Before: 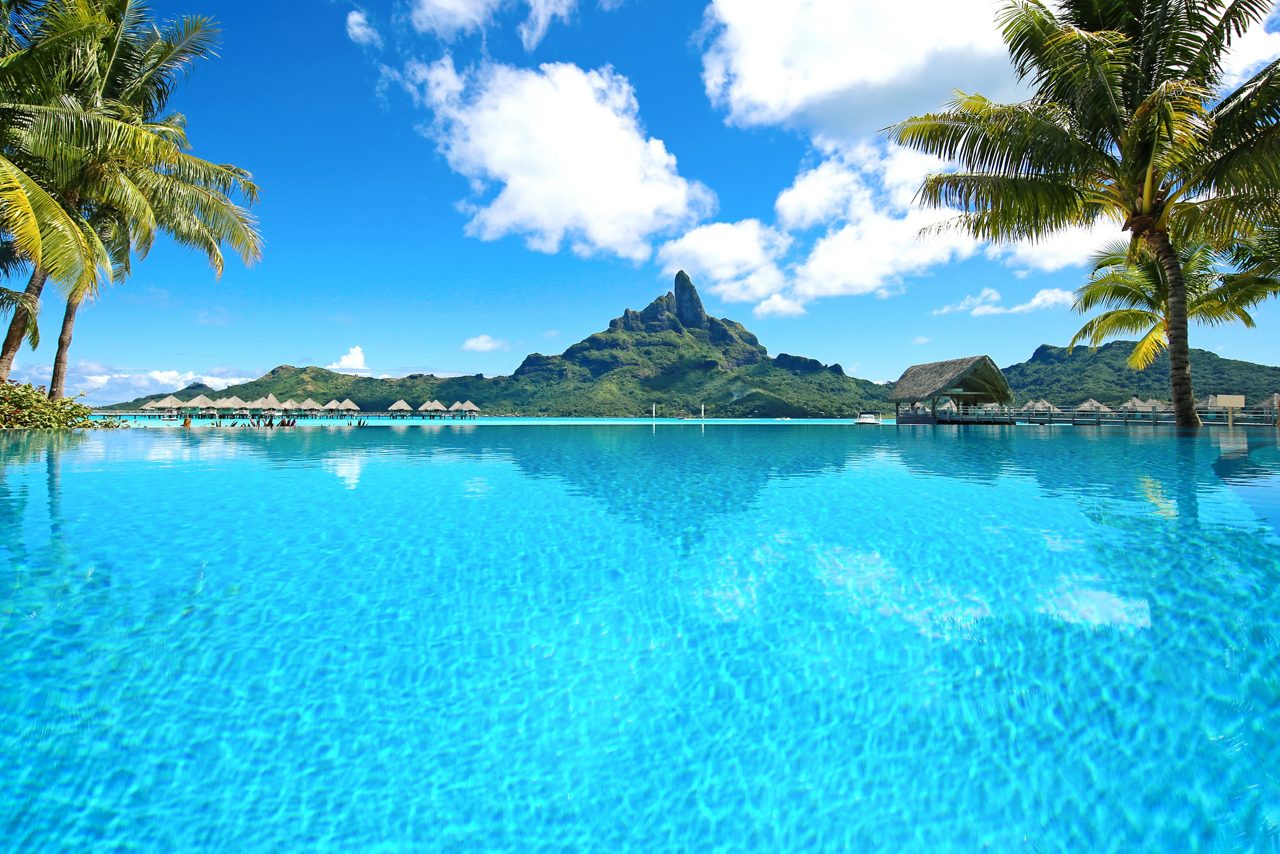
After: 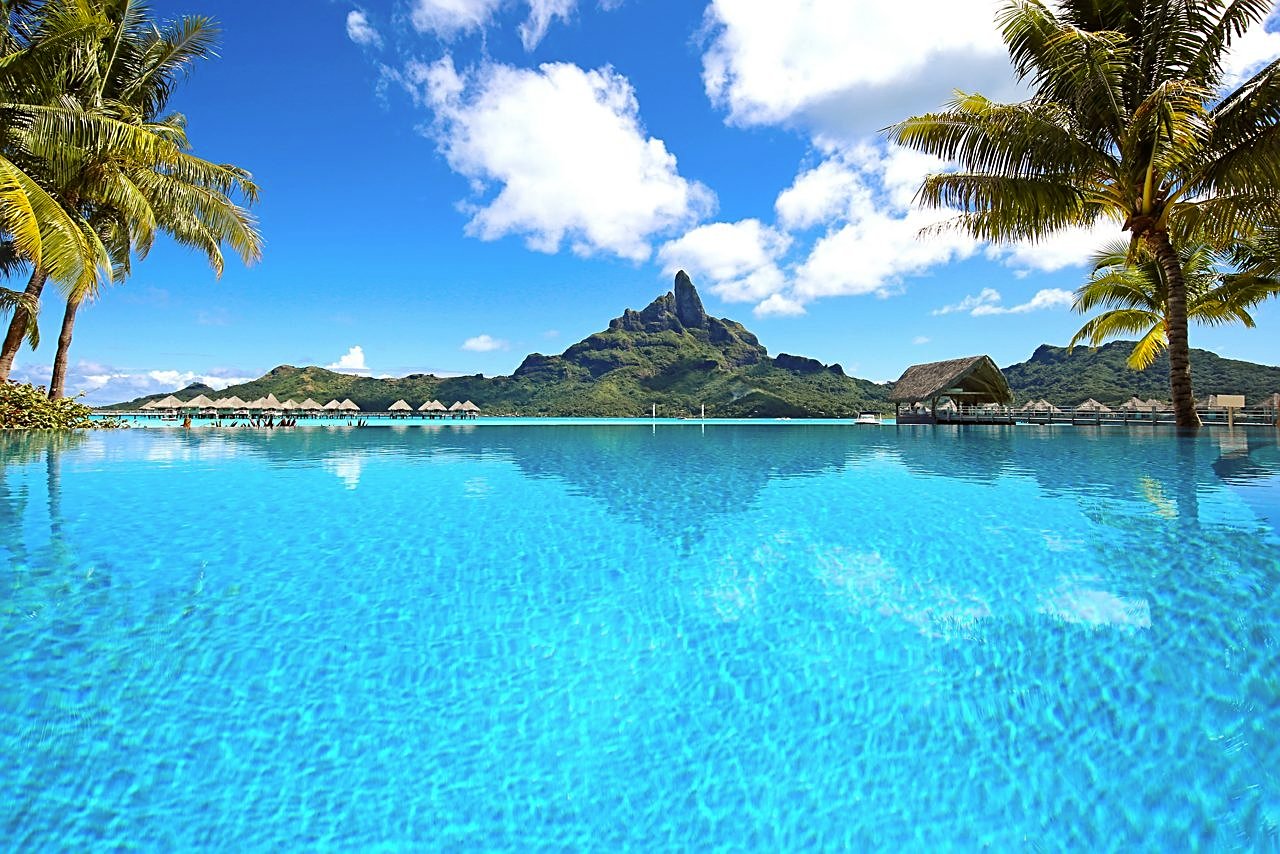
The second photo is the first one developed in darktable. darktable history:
sharpen: on, module defaults
rgb levels: mode RGB, independent channels, levels [[0, 0.5, 1], [0, 0.521, 1], [0, 0.536, 1]]
